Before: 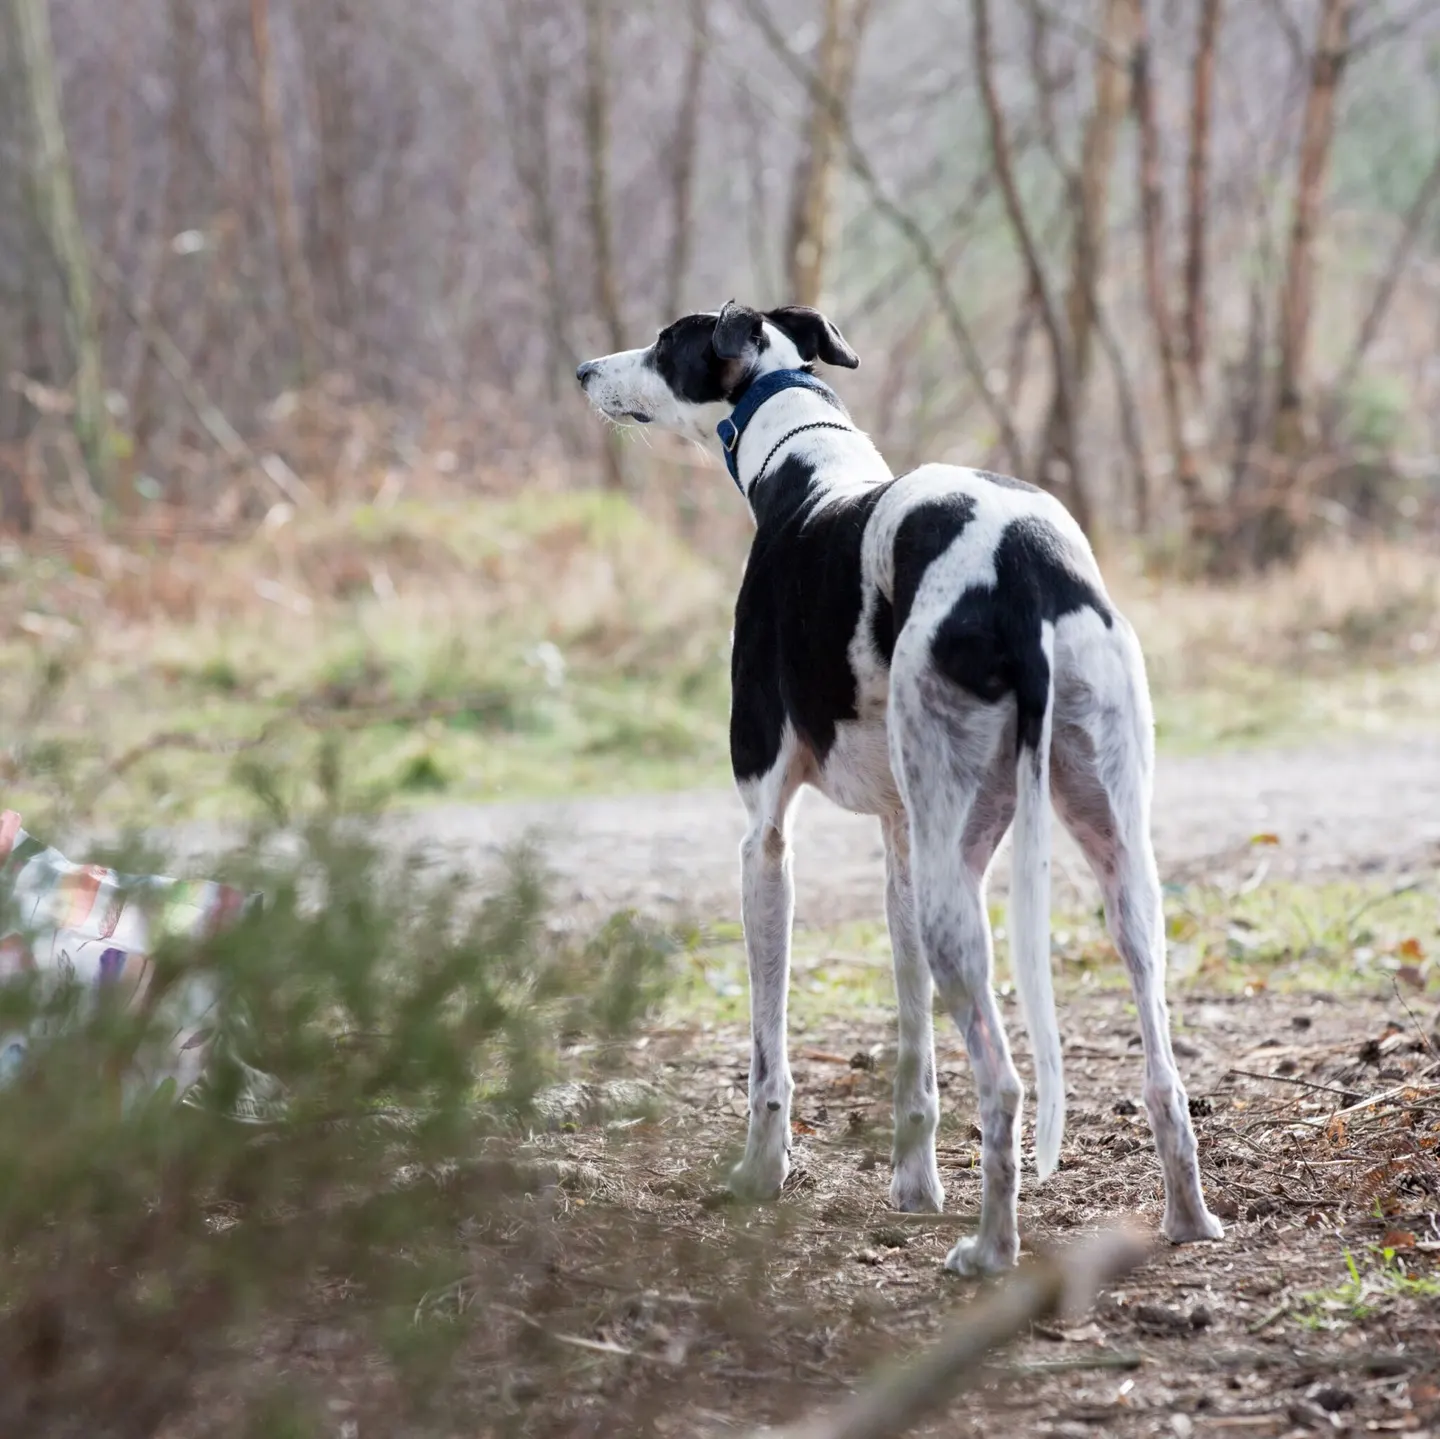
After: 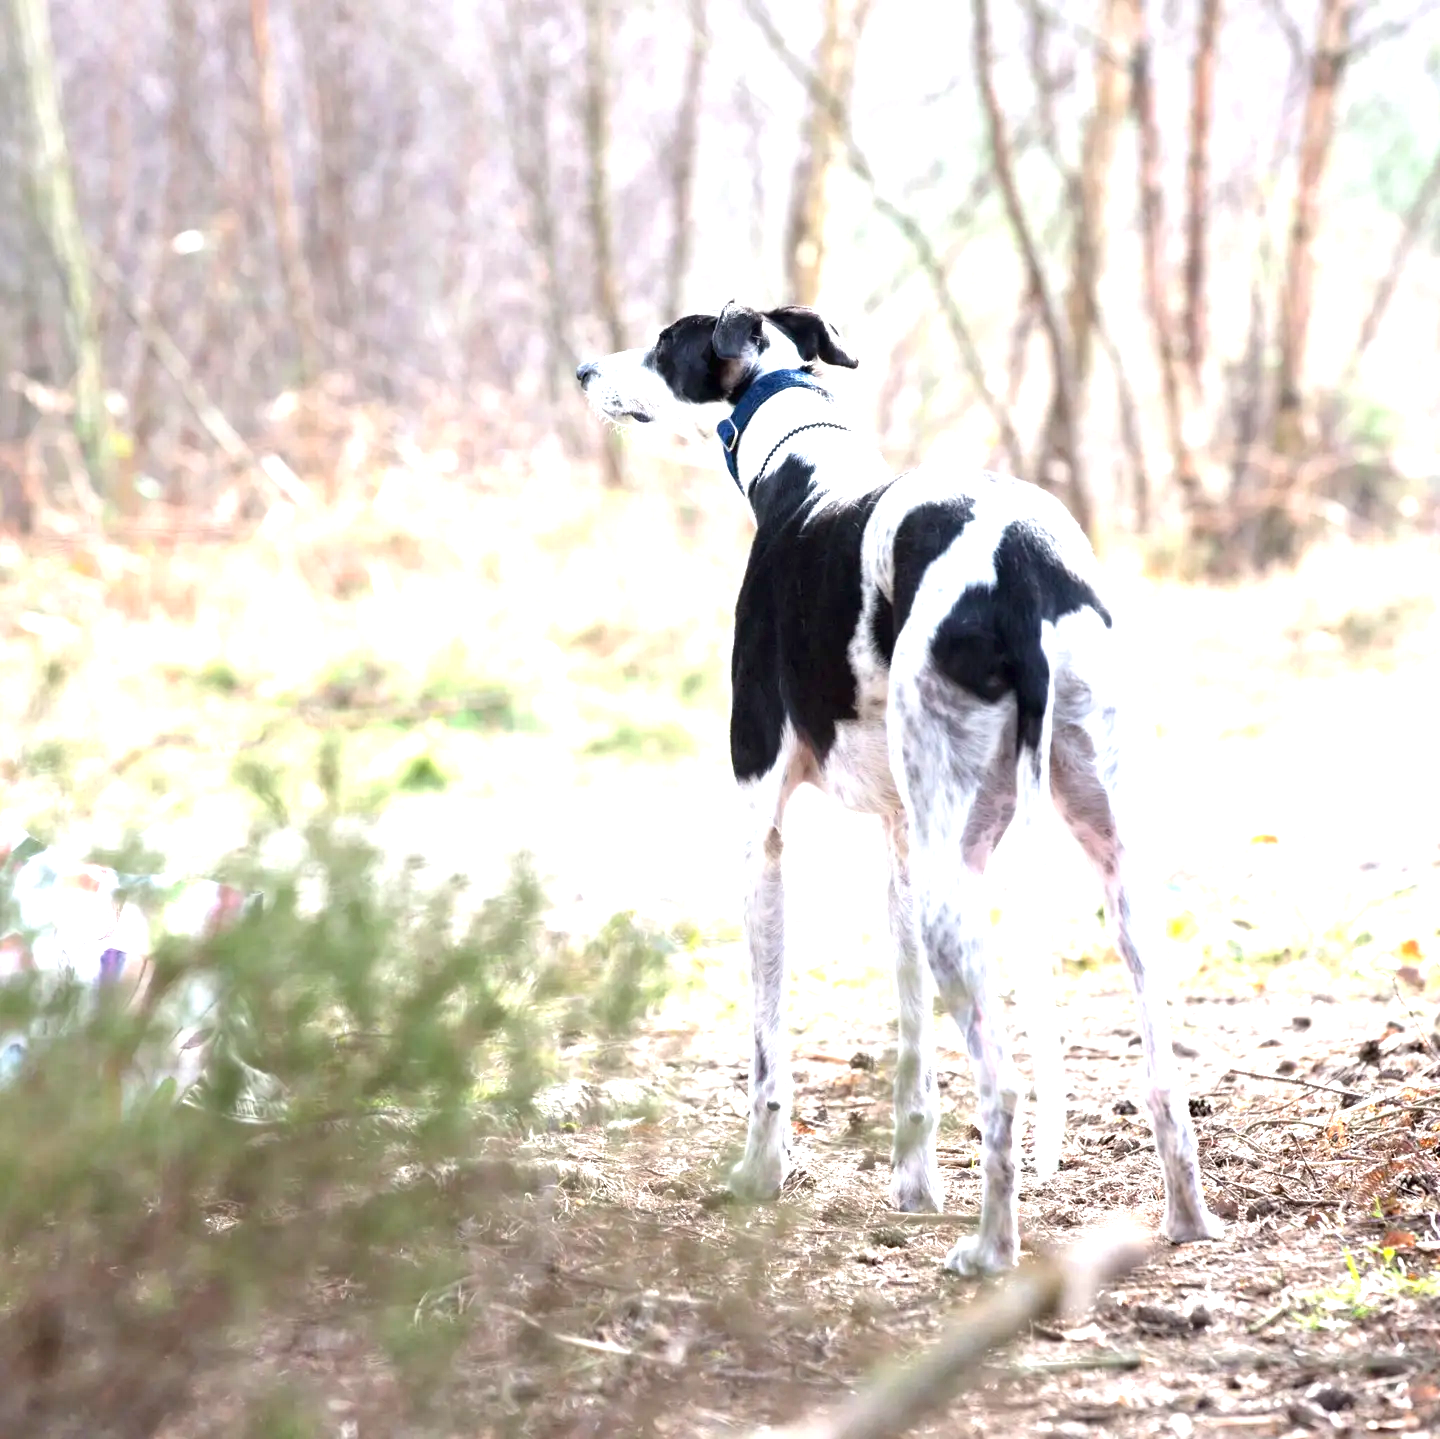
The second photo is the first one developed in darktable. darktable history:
exposure: black level correction 0, exposure 1.486 EV, compensate highlight preservation false
